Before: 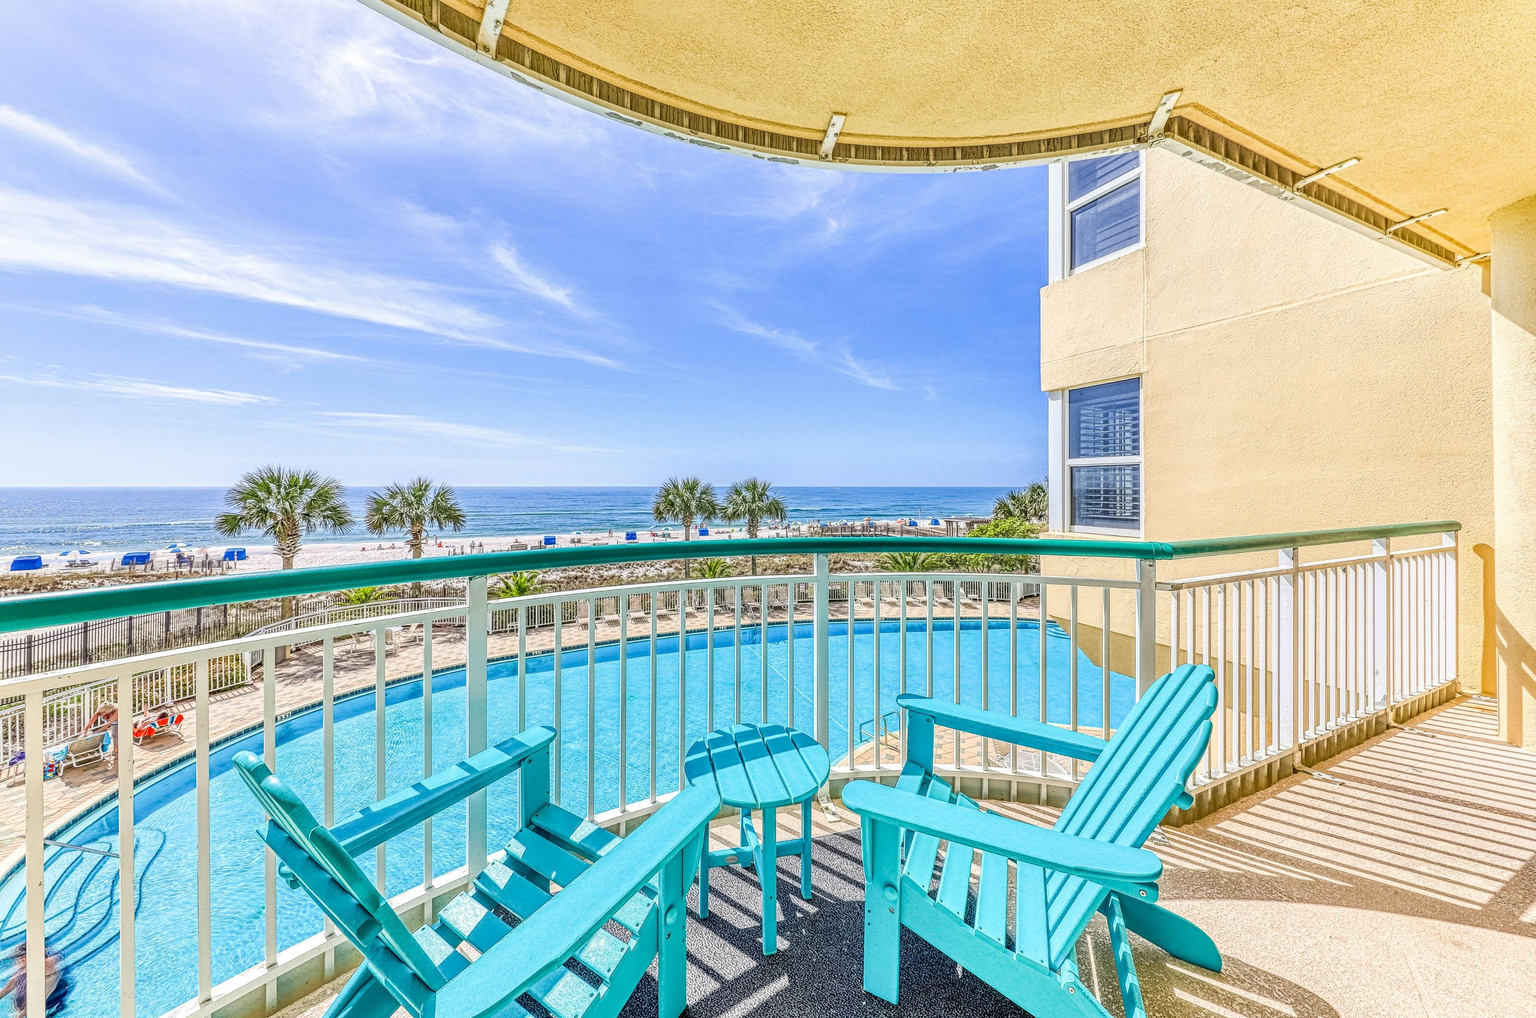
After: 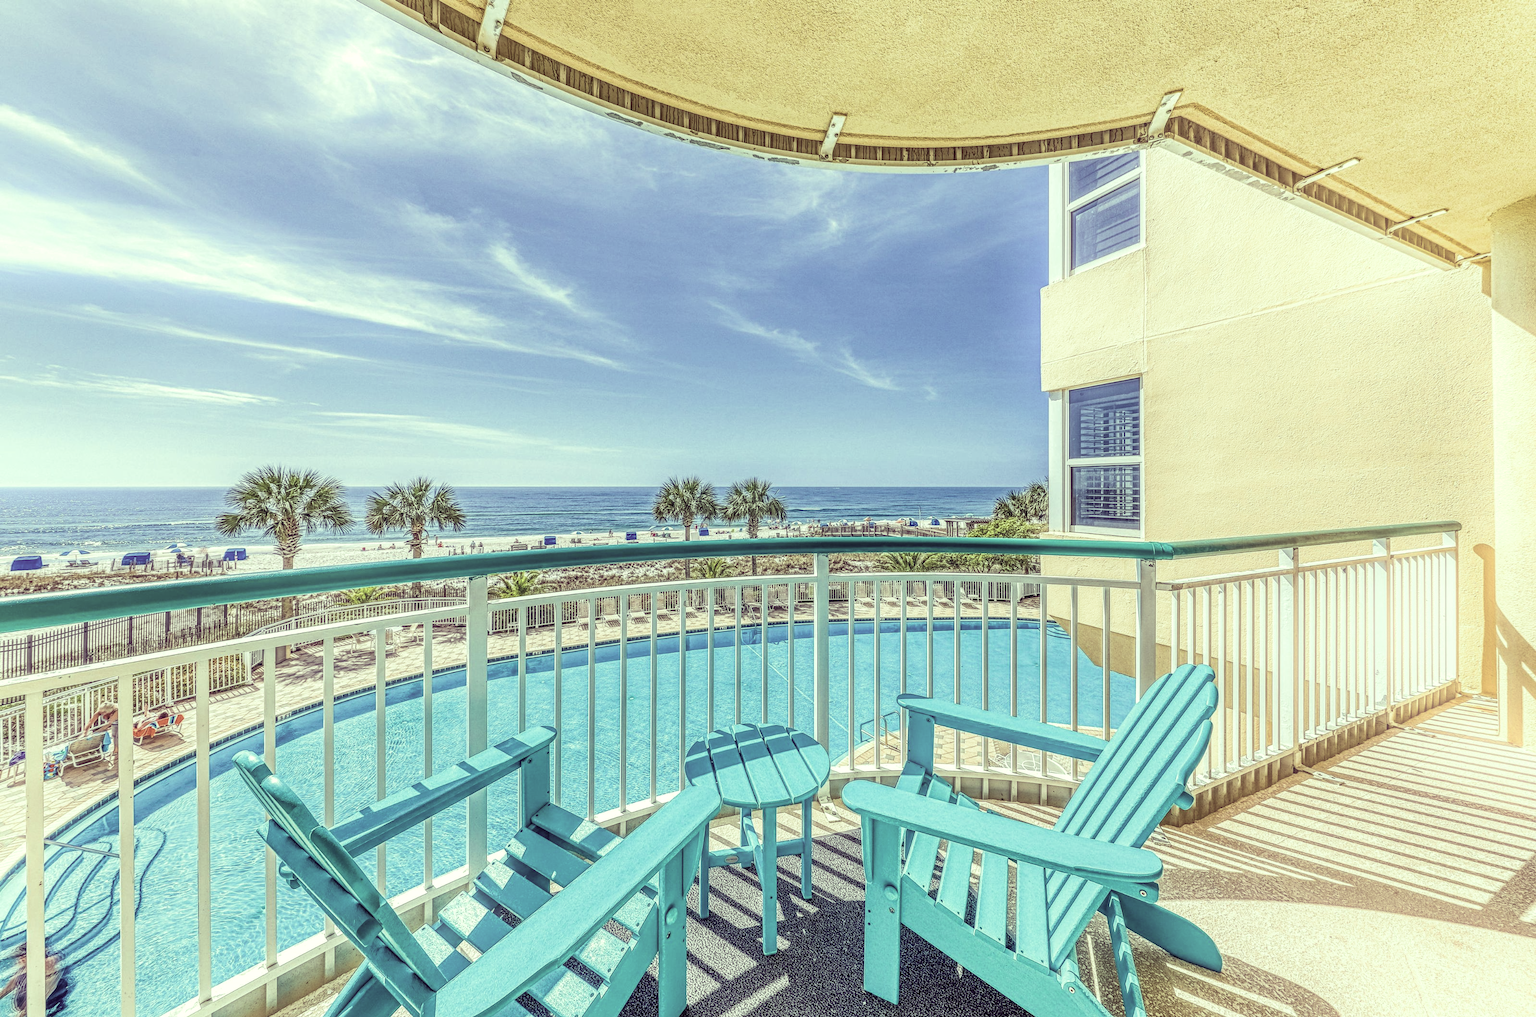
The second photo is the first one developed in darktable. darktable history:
bloom: size 13.65%, threshold 98.39%, strength 4.82%
color correction: highlights a* -20.17, highlights b* 20.27, shadows a* 20.03, shadows b* -20.46, saturation 0.43
velvia: strength 50%
white balance: red 1.009, blue 0.985
local contrast: detail 130%
